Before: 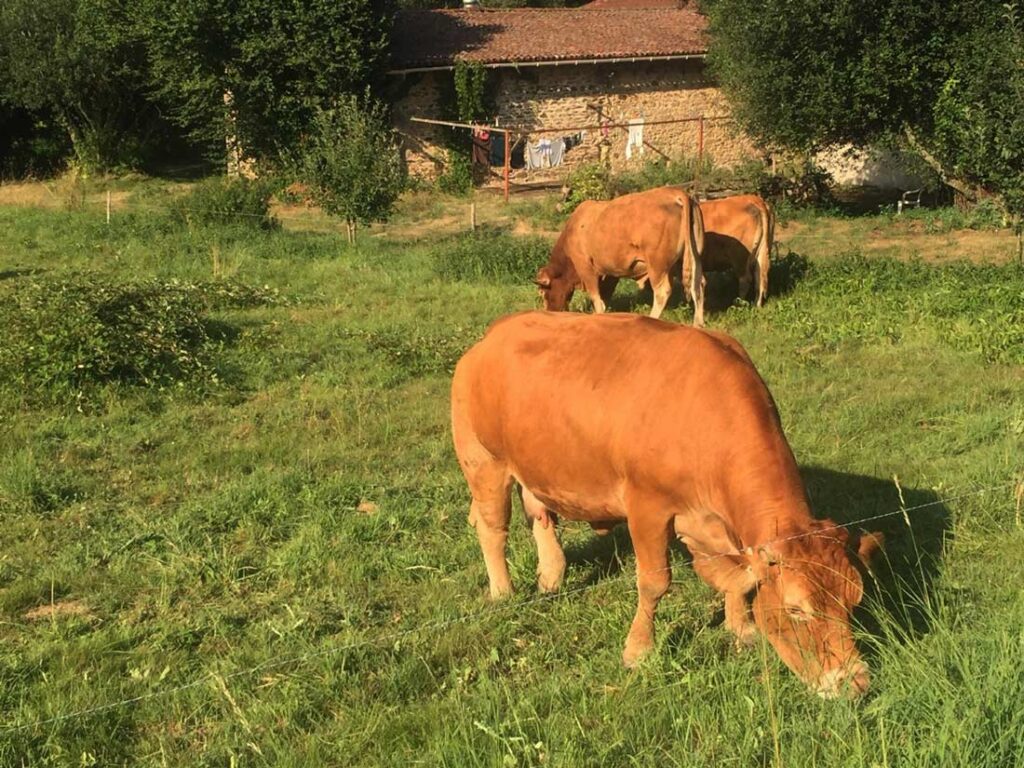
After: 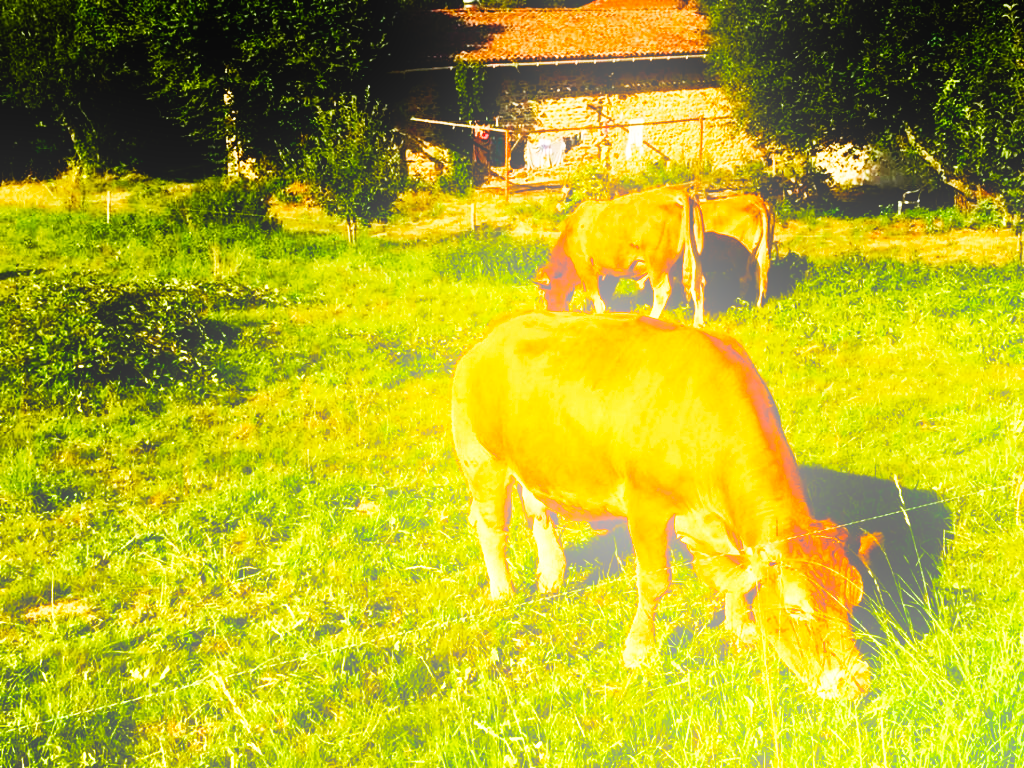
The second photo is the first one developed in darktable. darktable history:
color balance rgb: perceptual saturation grading › global saturation 35%, perceptual saturation grading › highlights -25%, perceptual saturation grading › shadows 50%
base curve: curves: ch0 [(0, 0) (0.007, 0.004) (0.027, 0.03) (0.046, 0.07) (0.207, 0.54) (0.442, 0.872) (0.673, 0.972) (1, 1)], preserve colors none
graduated density: rotation 5.63°, offset 76.9
exposure: black level correction 0.01, exposure 0.014 EV, compensate highlight preservation false
white balance: red 0.986, blue 1.01
tone equalizer: -8 EV -0.75 EV, -7 EV -0.7 EV, -6 EV -0.6 EV, -5 EV -0.4 EV, -3 EV 0.4 EV, -2 EV 0.6 EV, -1 EV 0.7 EV, +0 EV 0.75 EV, edges refinement/feathering 500, mask exposure compensation -1.57 EV, preserve details no
bloom: on, module defaults
